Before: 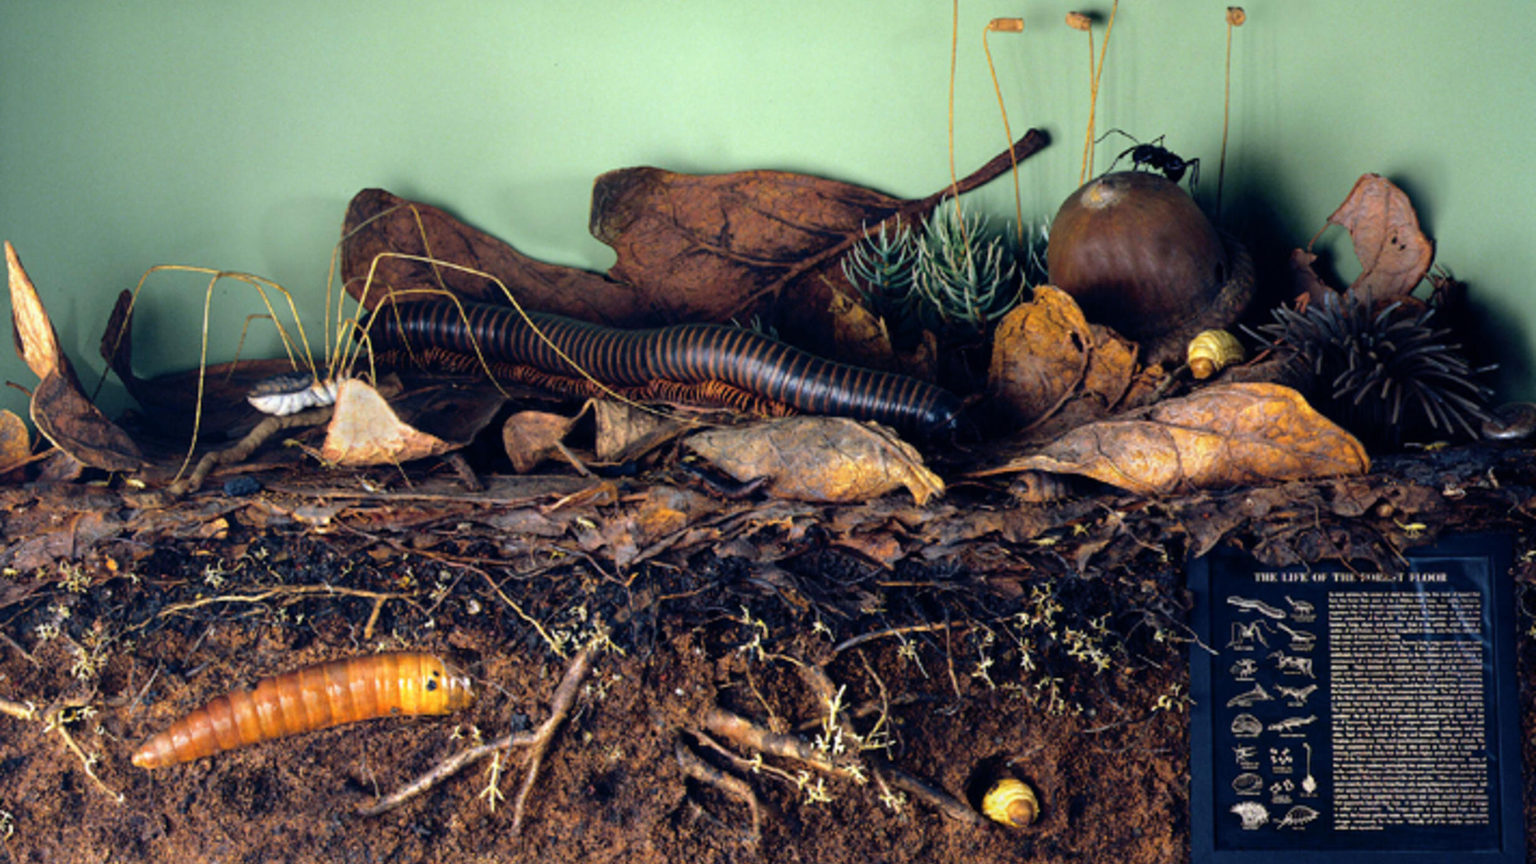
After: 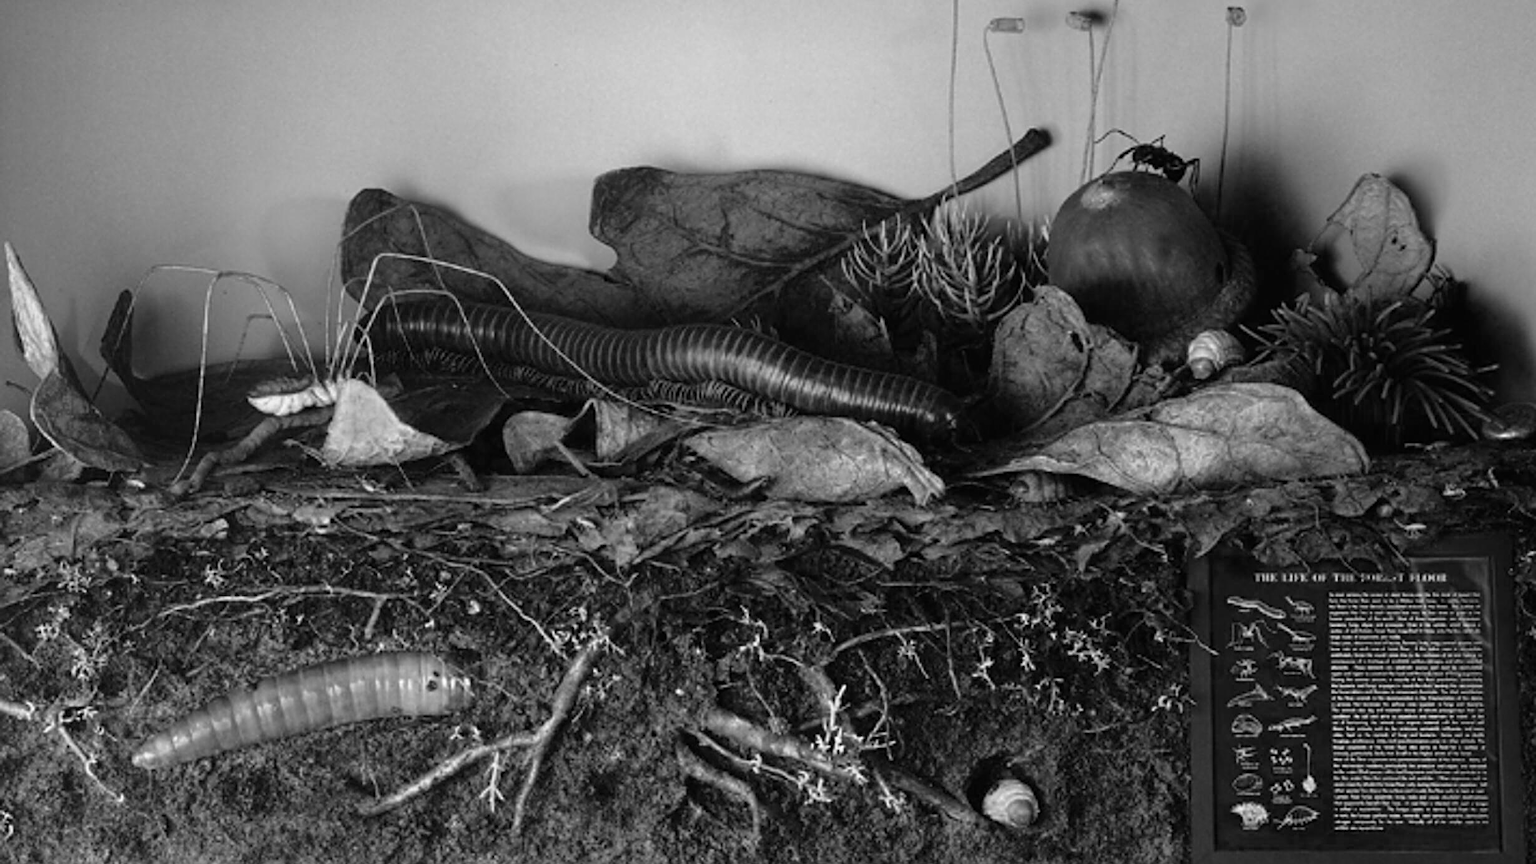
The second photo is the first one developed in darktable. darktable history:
sharpen: on, module defaults
color calibration: output gray [0.253, 0.26, 0.487, 0], gray › normalize channels true, illuminant same as pipeline (D50), adaptation XYZ, x 0.346, y 0.359, gamut compression 0
